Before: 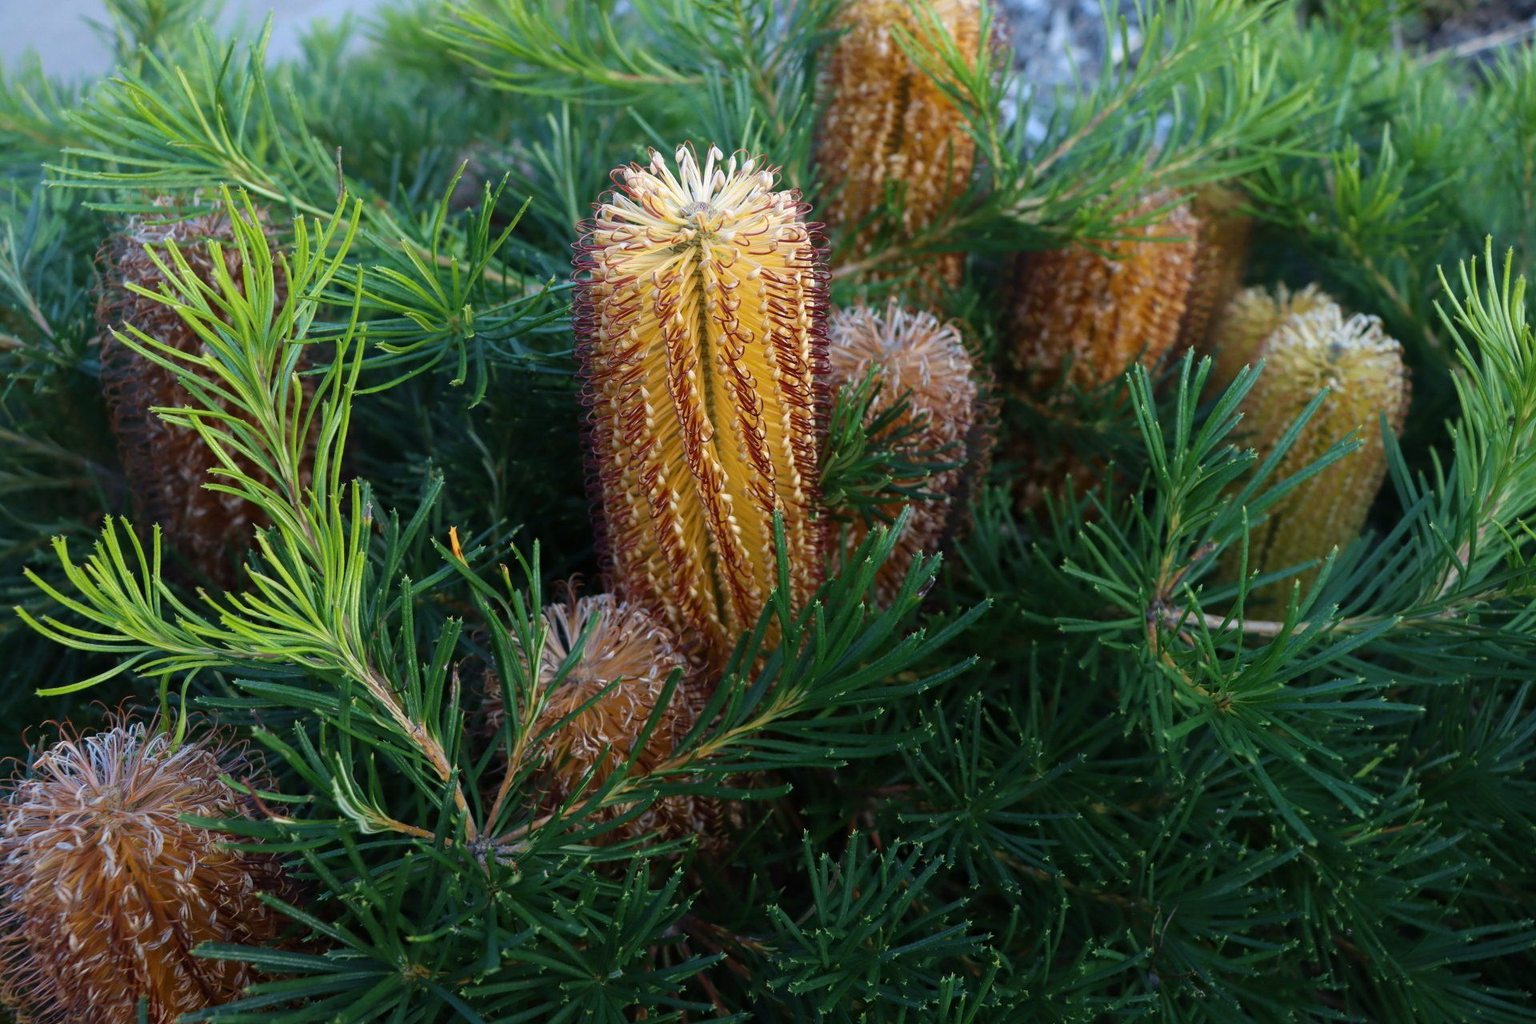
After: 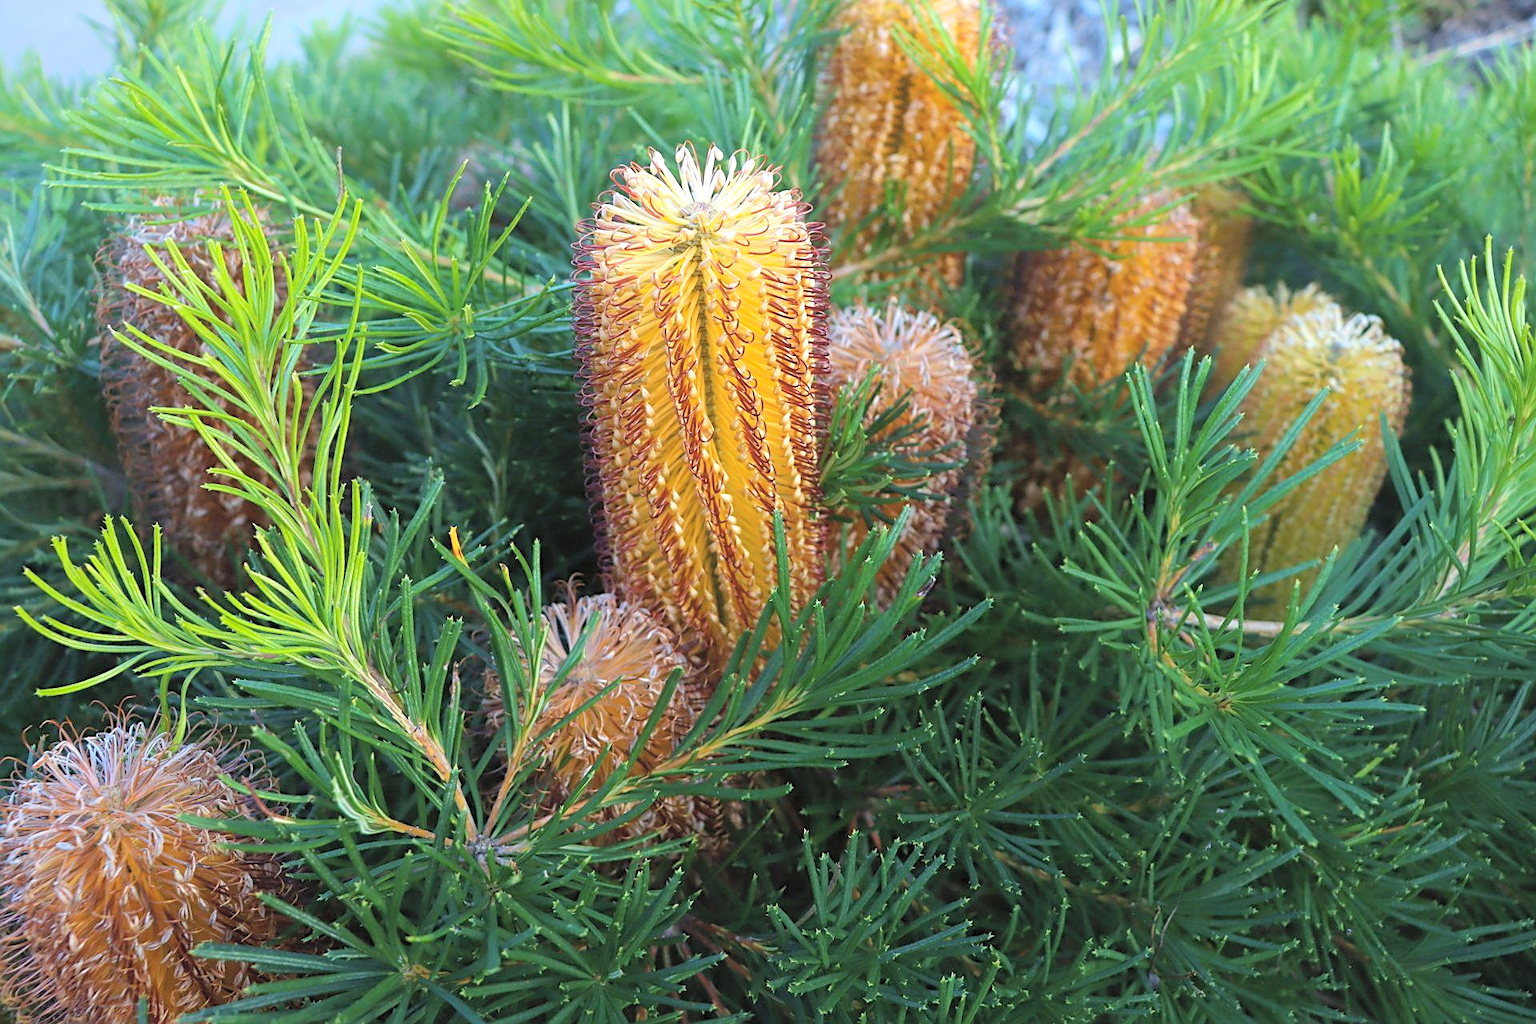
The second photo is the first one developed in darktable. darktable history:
color balance rgb: shadows lift › hue 86.19°, perceptual saturation grading › global saturation 0.538%, perceptual brilliance grading › global brilliance 10.18%, perceptual brilliance grading › shadows 14.777%, global vibrance 20%
contrast brightness saturation: brightness 0.286
sharpen: on, module defaults
exposure: compensate highlight preservation false
